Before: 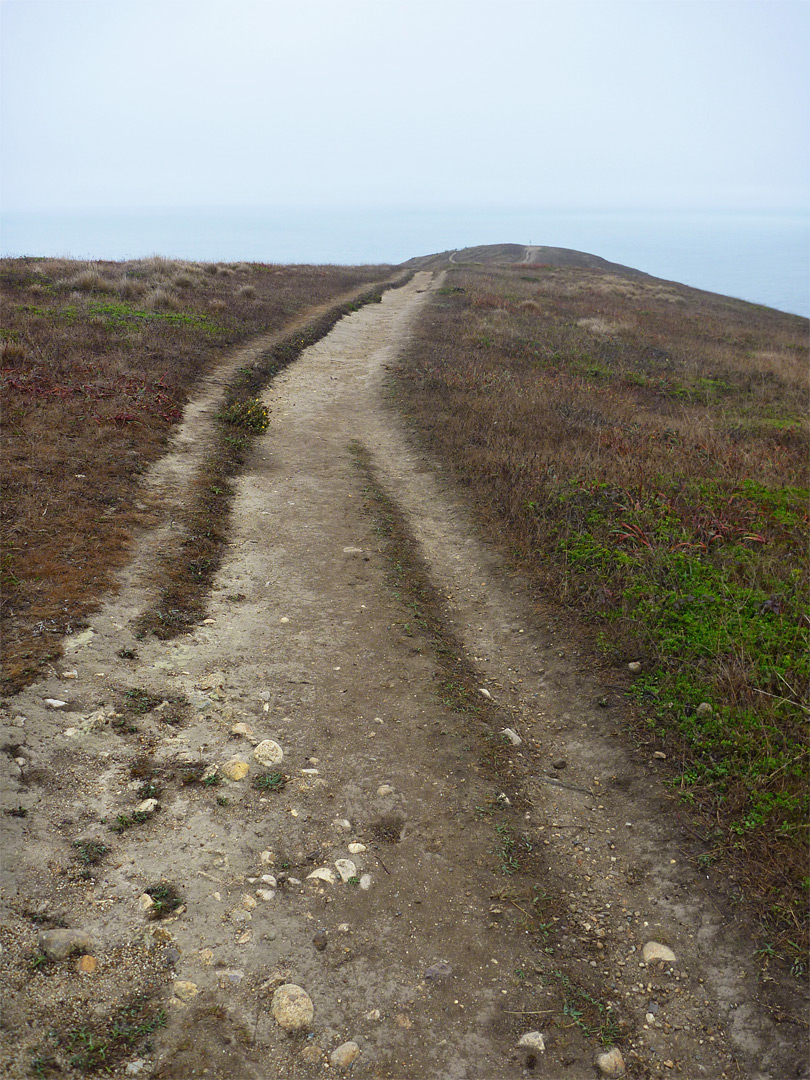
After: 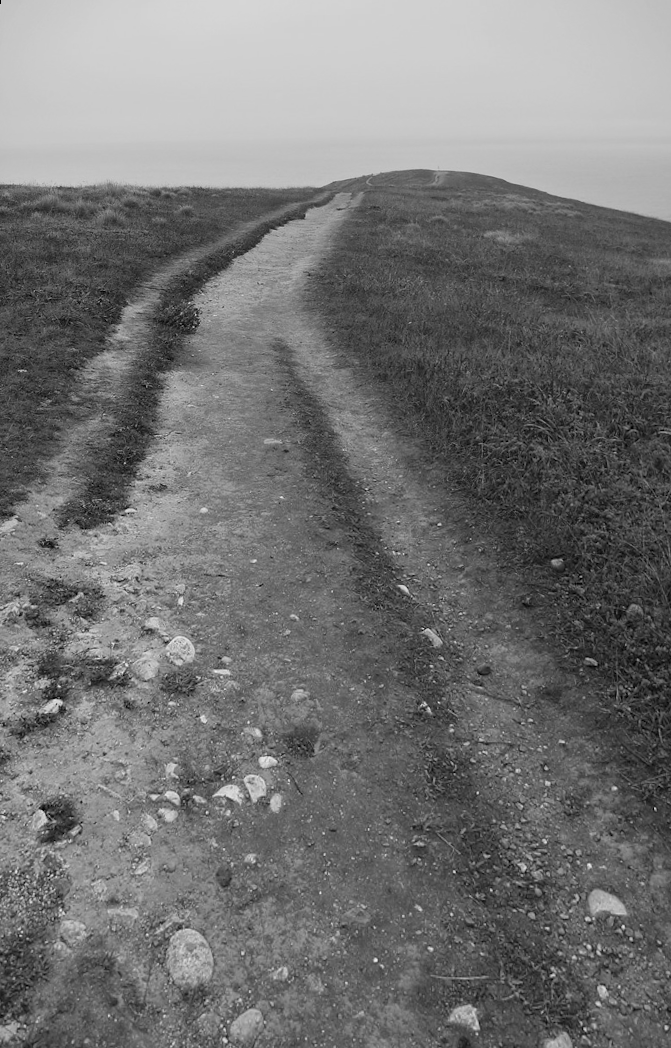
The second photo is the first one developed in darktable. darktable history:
monochrome: a 26.22, b 42.67, size 0.8
rotate and perspective: rotation 0.72°, lens shift (vertical) -0.352, lens shift (horizontal) -0.051, crop left 0.152, crop right 0.859, crop top 0.019, crop bottom 0.964
